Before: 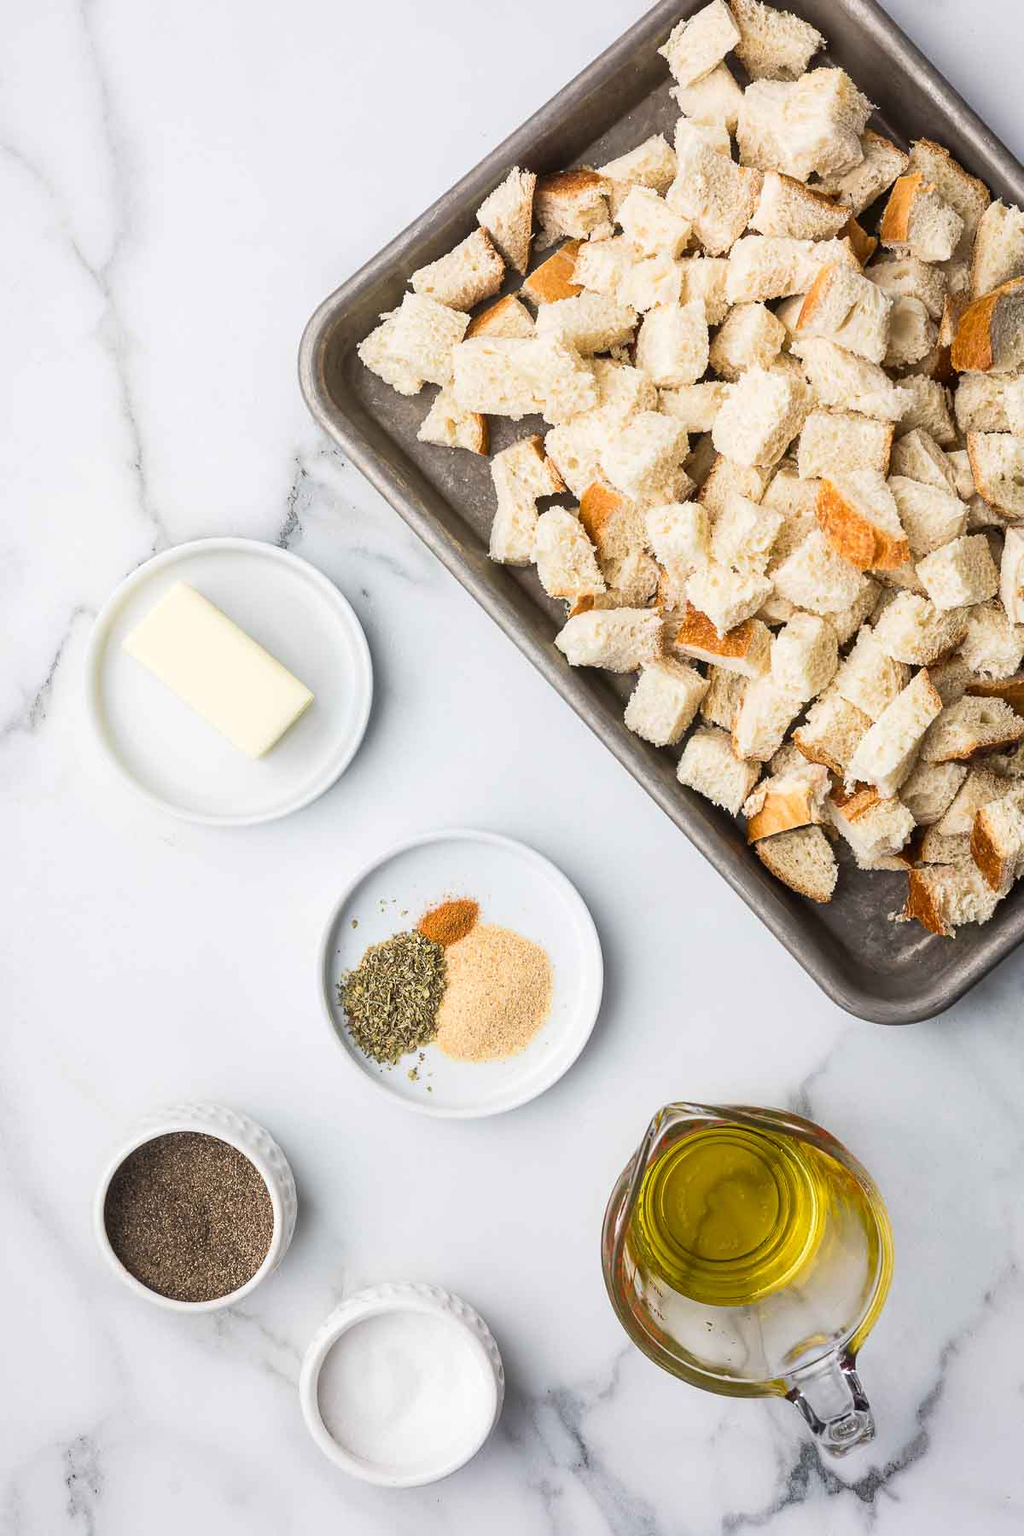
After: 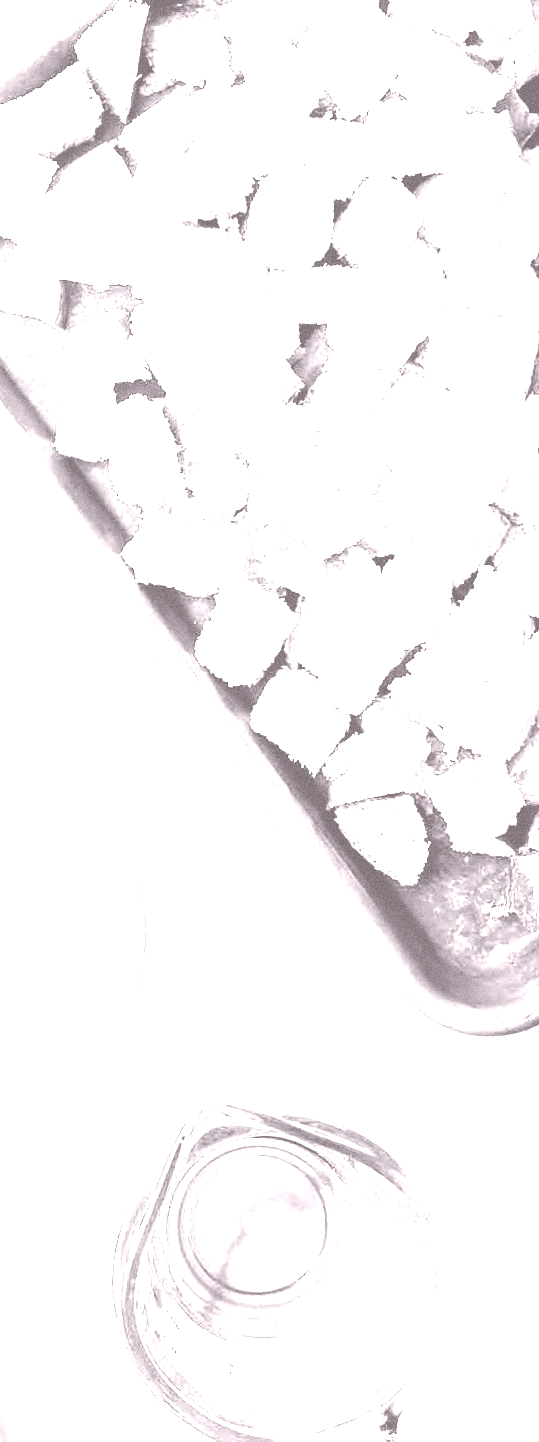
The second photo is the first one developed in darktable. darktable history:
rotate and perspective: rotation 5.12°, automatic cropping off
base curve: curves: ch0 [(0, 0) (0.989, 0.992)], preserve colors none
crop: left 45.721%, top 13.393%, right 14.118%, bottom 10.01%
grain: coarseness 8.68 ISO, strength 31.94%
color zones: curves: ch0 [(0, 0.5) (0.143, 0.5) (0.286, 0.5) (0.429, 0.495) (0.571, 0.437) (0.714, 0.44) (0.857, 0.496) (1, 0.5)]
rgb curve: curves: ch0 [(0, 0) (0.21, 0.15) (0.24, 0.21) (0.5, 0.75) (0.75, 0.96) (0.89, 0.99) (1, 1)]; ch1 [(0, 0.02) (0.21, 0.13) (0.25, 0.2) (0.5, 0.67) (0.75, 0.9) (0.89, 0.97) (1, 1)]; ch2 [(0, 0.02) (0.21, 0.13) (0.25, 0.2) (0.5, 0.67) (0.75, 0.9) (0.89, 0.97) (1, 1)], compensate middle gray true
velvia: on, module defaults
colorize: hue 25.2°, saturation 83%, source mix 82%, lightness 79%, version 1
